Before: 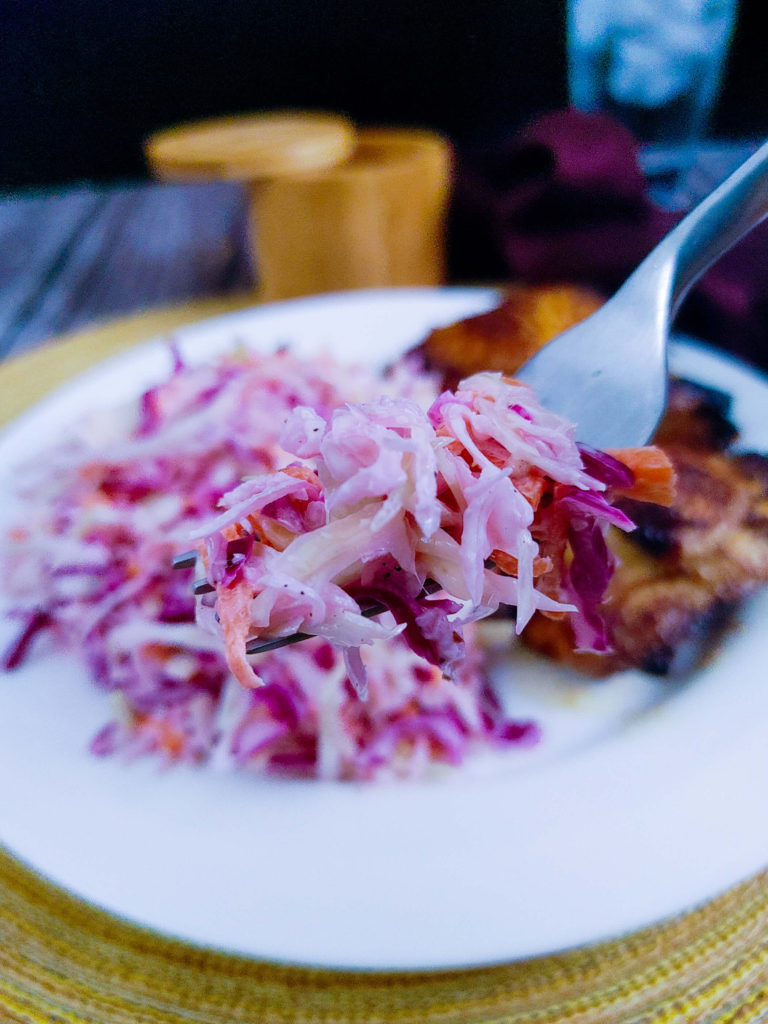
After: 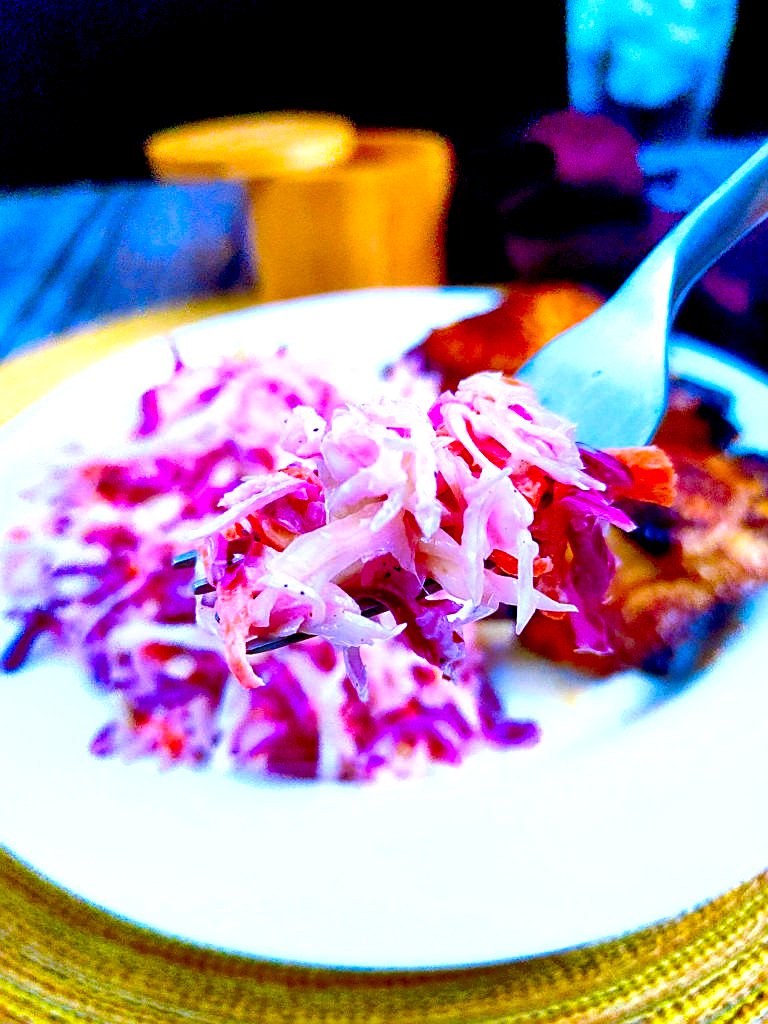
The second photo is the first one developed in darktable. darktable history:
sharpen: on, module defaults
color contrast: green-magenta contrast 1.55, blue-yellow contrast 1.83
exposure: black level correction 0.01, exposure 1 EV, compensate highlight preservation false
shadows and highlights: shadows 25, highlights -48, soften with gaussian
